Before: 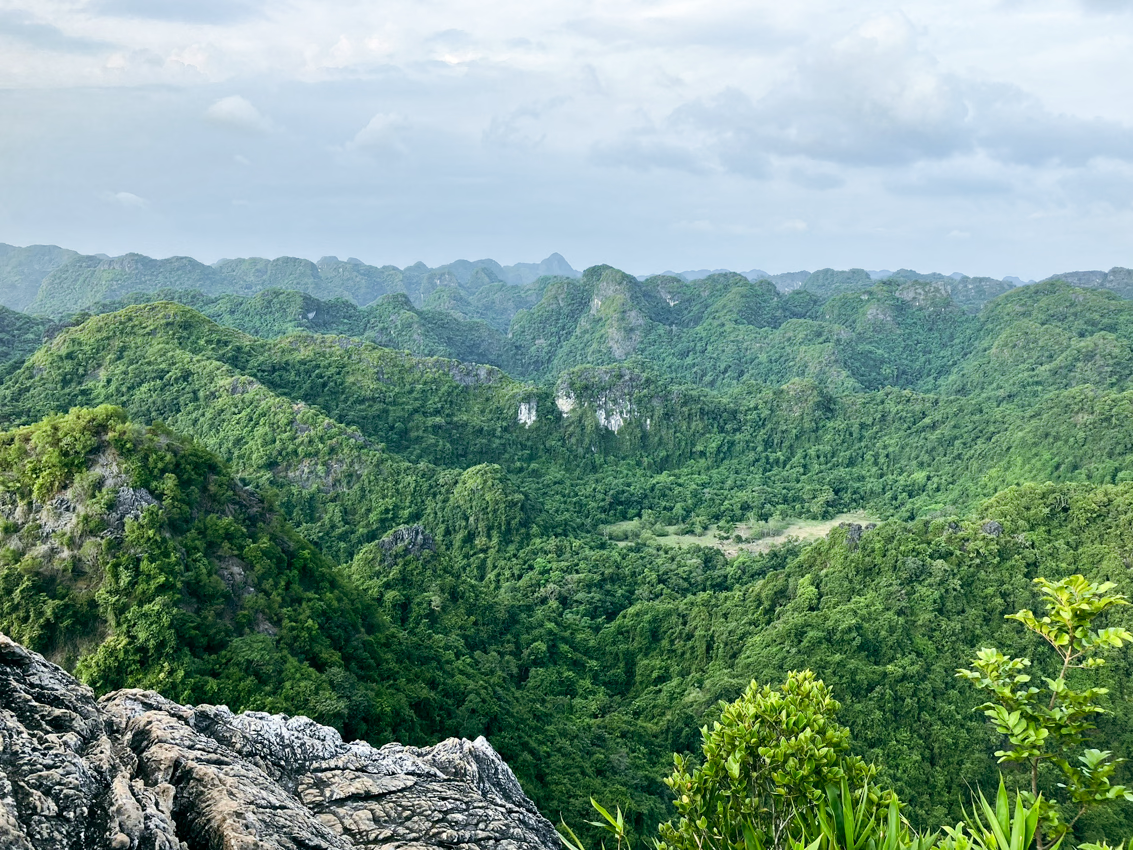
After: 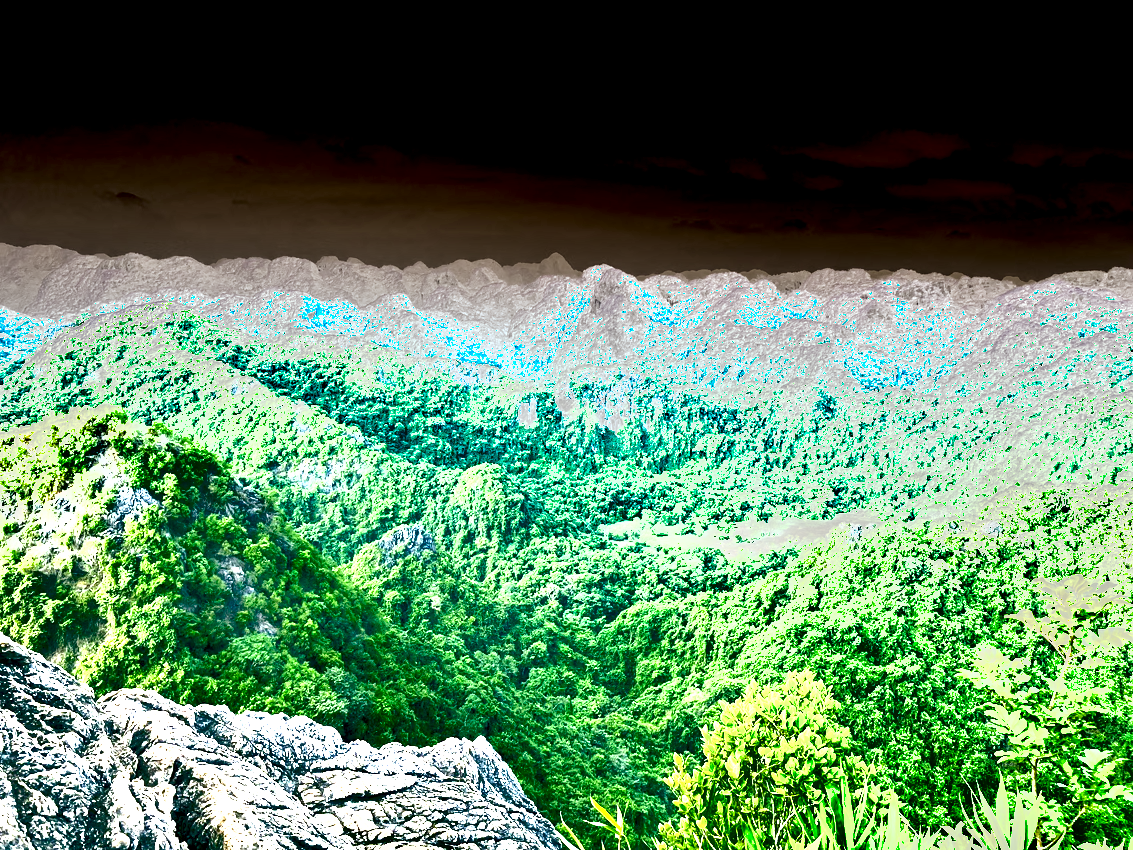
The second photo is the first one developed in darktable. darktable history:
shadows and highlights: soften with gaussian
exposure: black level correction 0.001, exposure 2.607 EV, compensate exposure bias true, compensate highlight preservation false
color balance rgb: linear chroma grading › global chroma 8.12%, perceptual saturation grading › global saturation 9.07%, perceptual saturation grading › highlights -13.84%, perceptual saturation grading › mid-tones 14.88%, perceptual saturation grading › shadows 22.8%, perceptual brilliance grading › highlights 2.61%, global vibrance 12.07%
